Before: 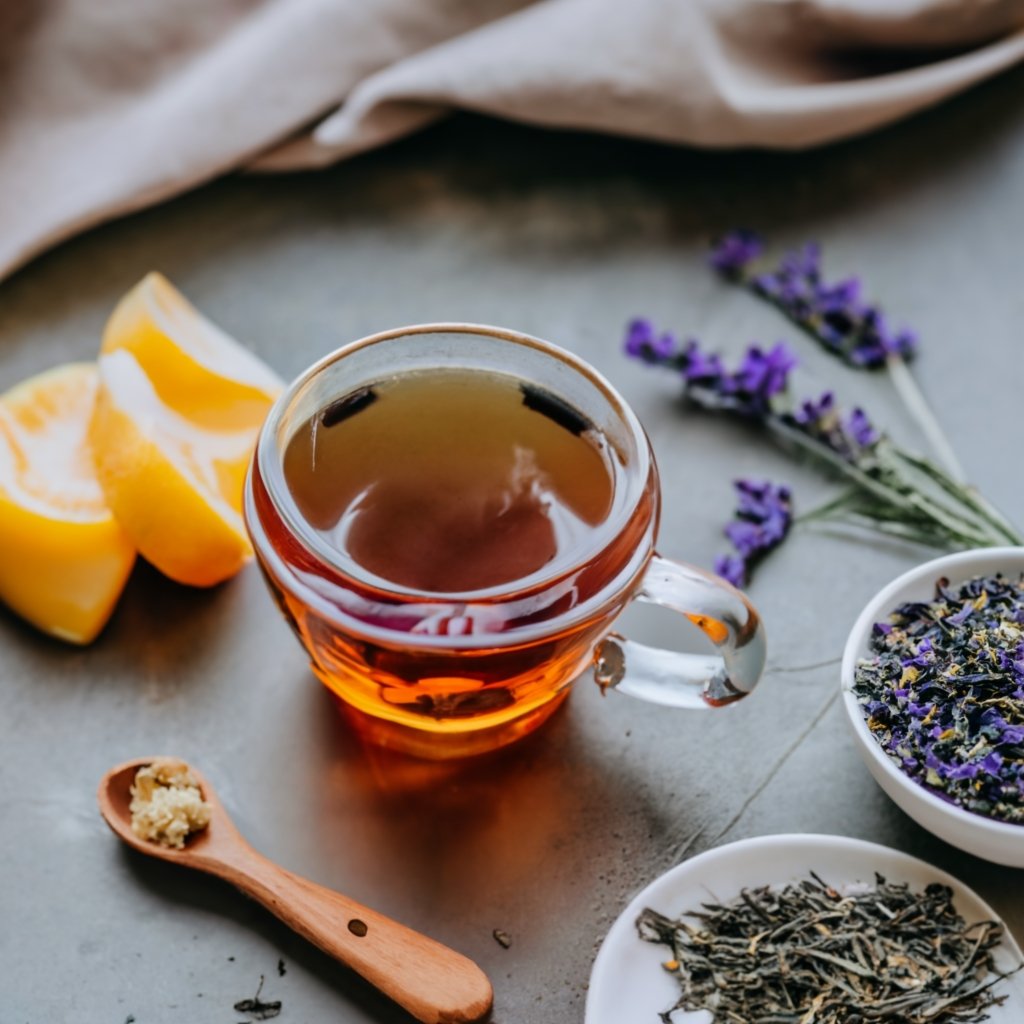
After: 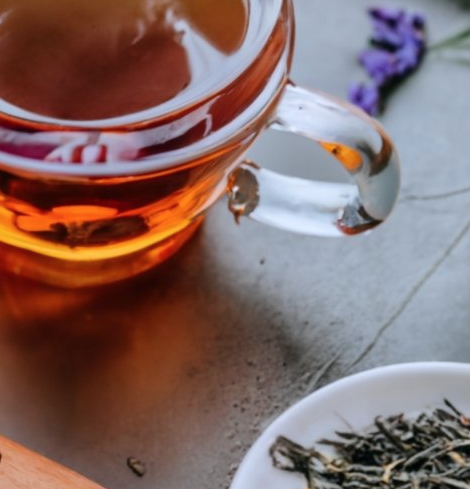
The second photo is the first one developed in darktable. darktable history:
color correction: highlights a* -0.113, highlights b* -5.84, shadows a* -0.138, shadows b* -0.139
crop: left 35.827%, top 46.157%, right 18.214%, bottom 6.021%
